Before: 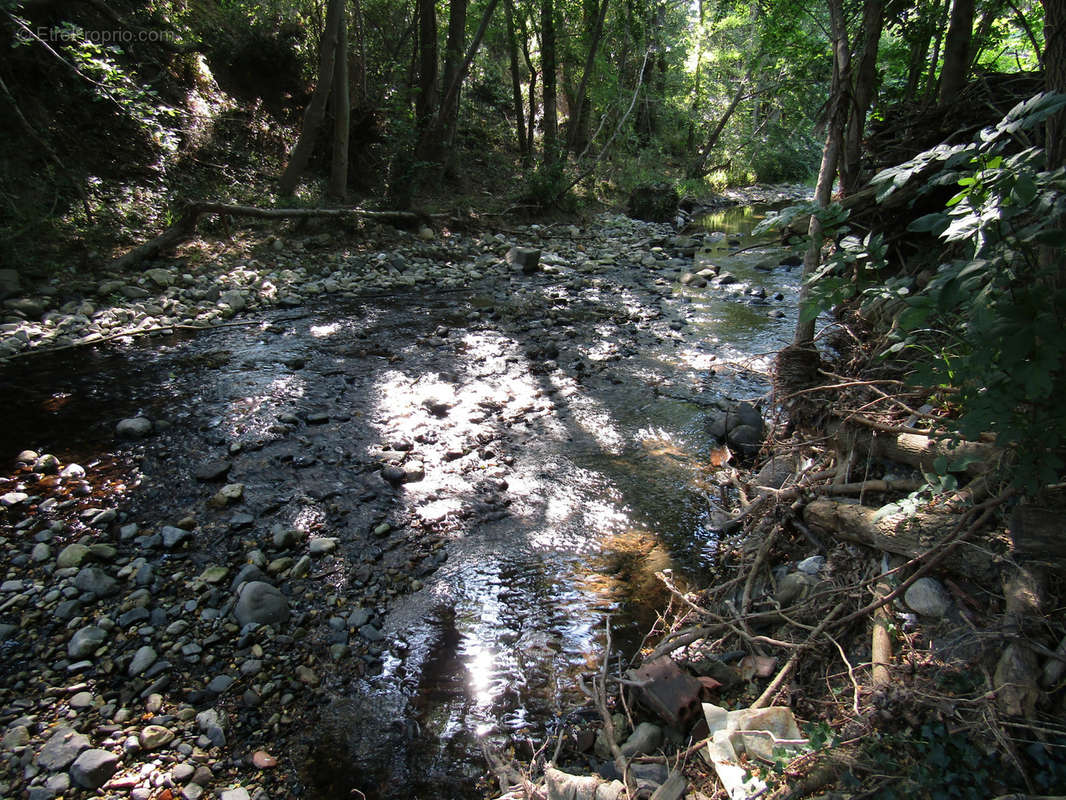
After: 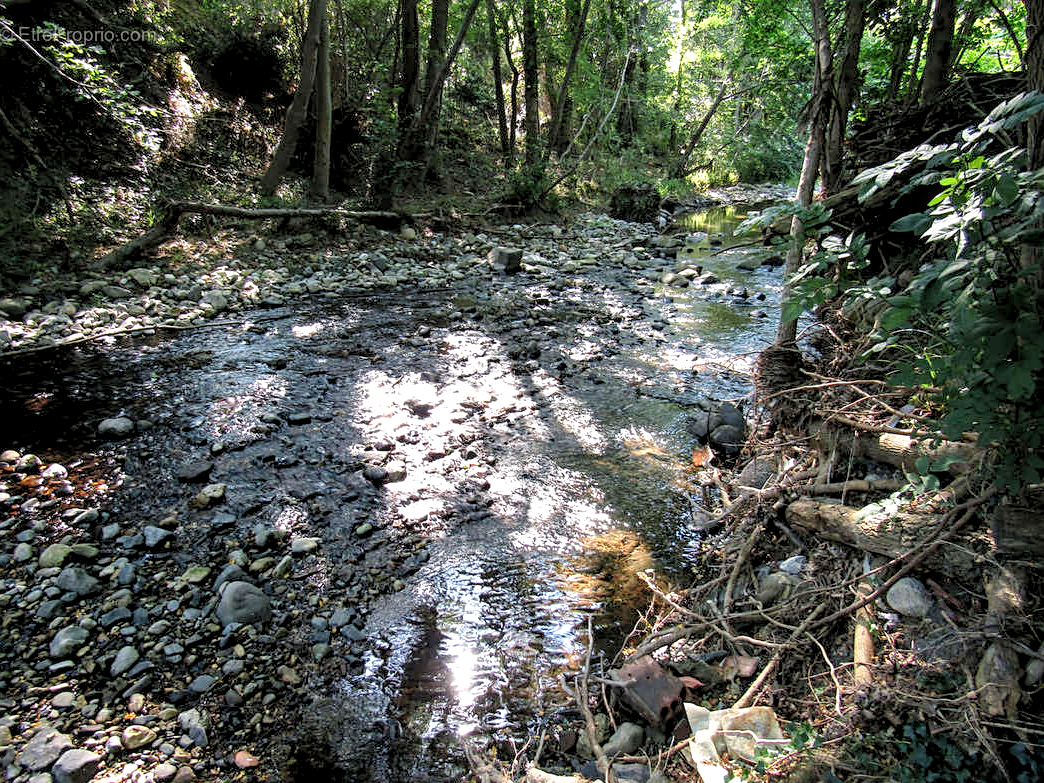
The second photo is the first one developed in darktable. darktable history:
local contrast: on, module defaults
levels: black 3.83%, white 90.64%, levels [0.044, 0.416, 0.908]
sharpen: radius 2.529, amount 0.323
crop: left 1.743%, right 0.268%, bottom 2.011%
